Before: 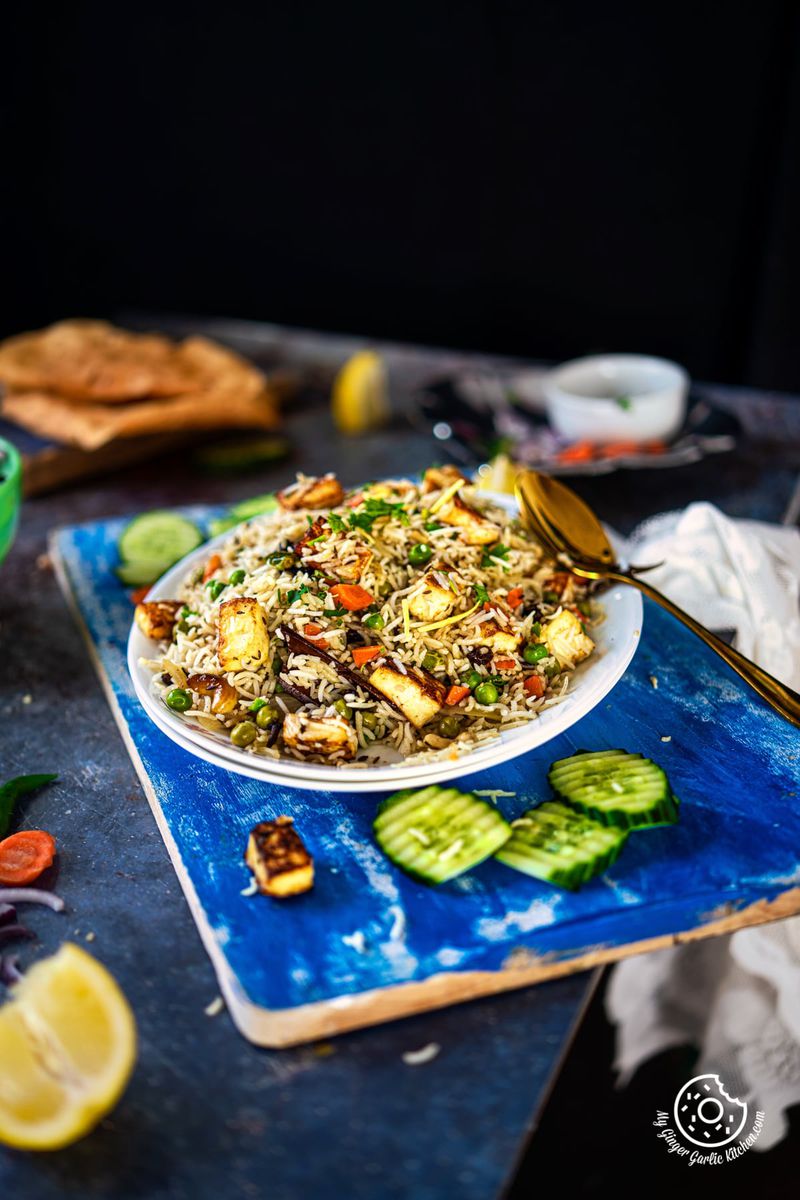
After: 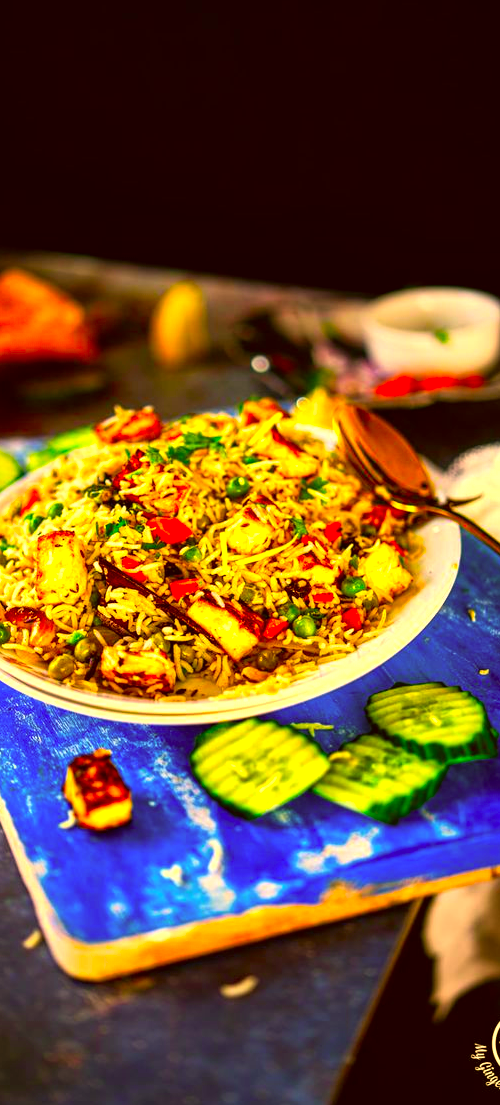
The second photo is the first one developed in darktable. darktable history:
color correction: highlights a* 10.58, highlights b* 30.64, shadows a* 2.77, shadows b* 16.85, saturation 1.73
exposure: black level correction 0.001, exposure 0.499 EV, compensate highlight preservation false
crop and rotate: left 22.867%, top 5.625%, right 14.584%, bottom 2.268%
color balance rgb: perceptual saturation grading › global saturation 0.245%, global vibrance 18.315%
